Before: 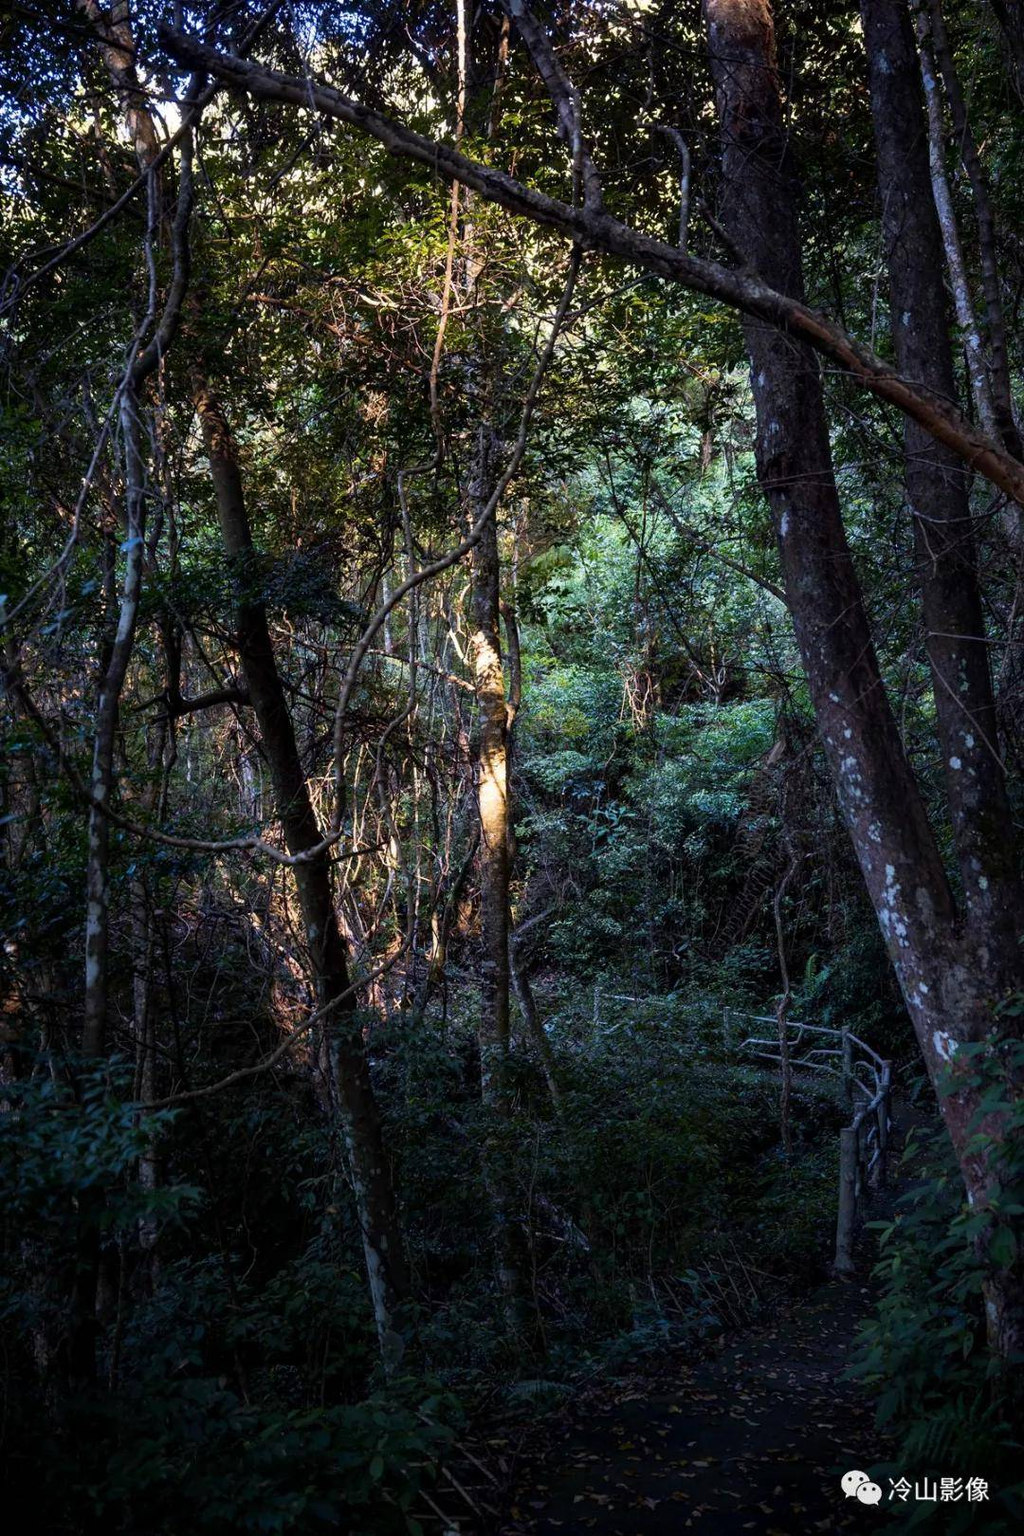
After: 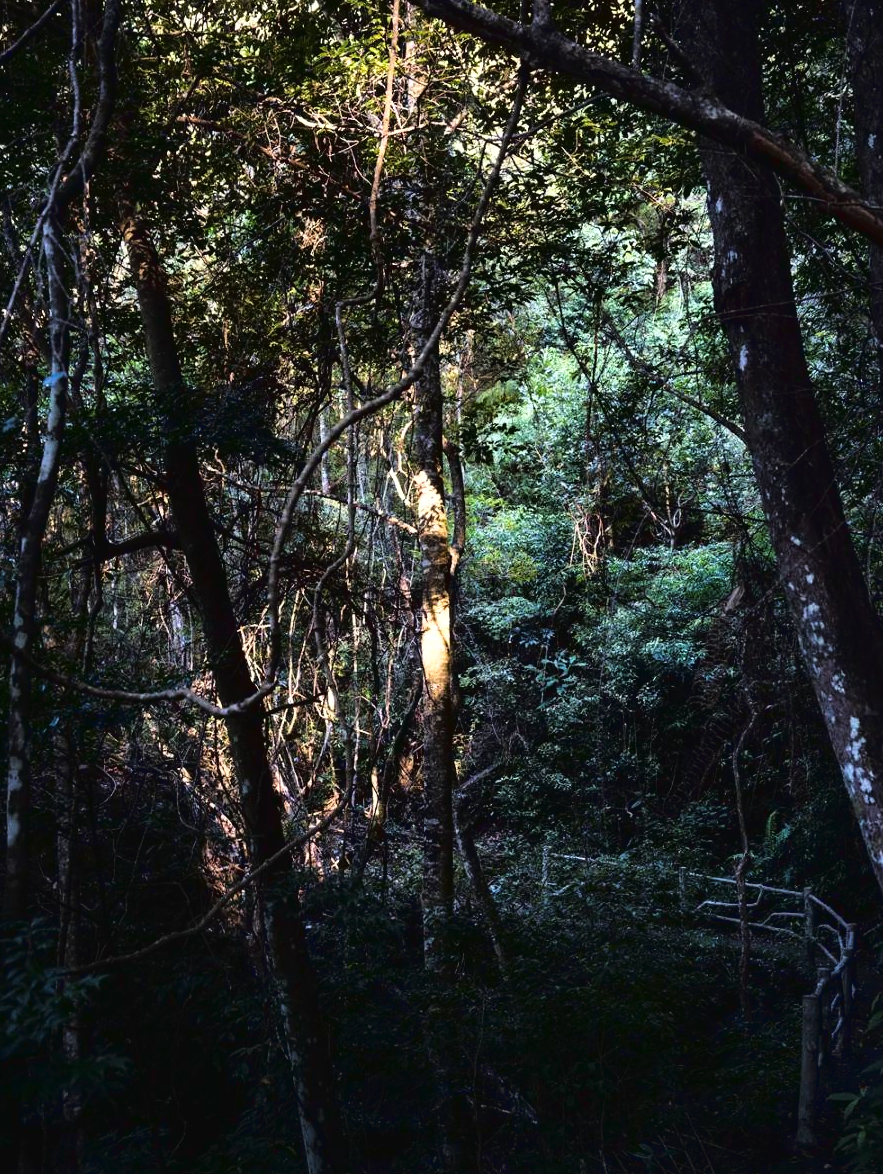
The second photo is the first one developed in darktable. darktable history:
tone equalizer: -8 EV -0.378 EV, -7 EV -0.417 EV, -6 EV -0.362 EV, -5 EV -0.221 EV, -3 EV 0.22 EV, -2 EV 0.321 EV, -1 EV 0.383 EV, +0 EV 0.432 EV
shadows and highlights: shadows -0.081, highlights 39.5
crop: left 7.85%, top 12.075%, right 10.327%, bottom 15.451%
tone curve: curves: ch0 [(0, 0.023) (0.132, 0.075) (0.241, 0.178) (0.487, 0.491) (0.782, 0.8) (1, 0.989)]; ch1 [(0, 0) (0.396, 0.369) (0.467, 0.454) (0.498, 0.5) (0.518, 0.517) (0.57, 0.586) (0.619, 0.663) (0.692, 0.744) (1, 1)]; ch2 [(0, 0) (0.427, 0.416) (0.483, 0.481) (0.503, 0.503) (0.526, 0.527) (0.563, 0.573) (0.632, 0.667) (0.705, 0.737) (0.985, 0.966)], color space Lab, linked channels, preserve colors none
